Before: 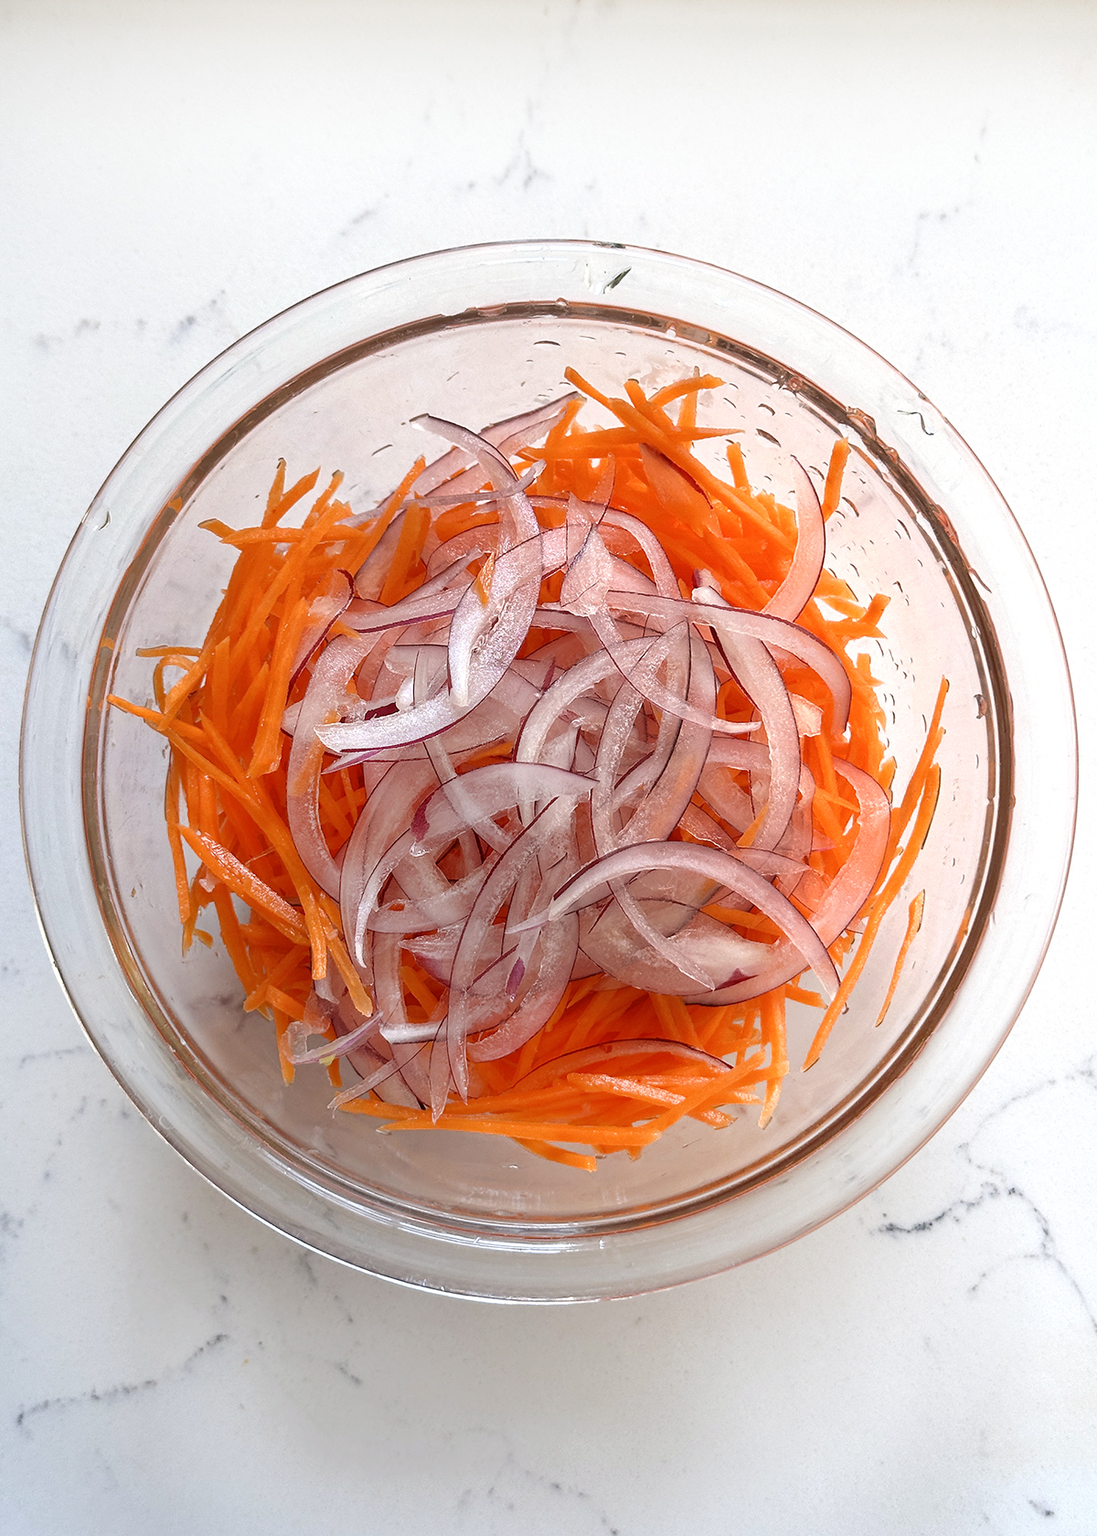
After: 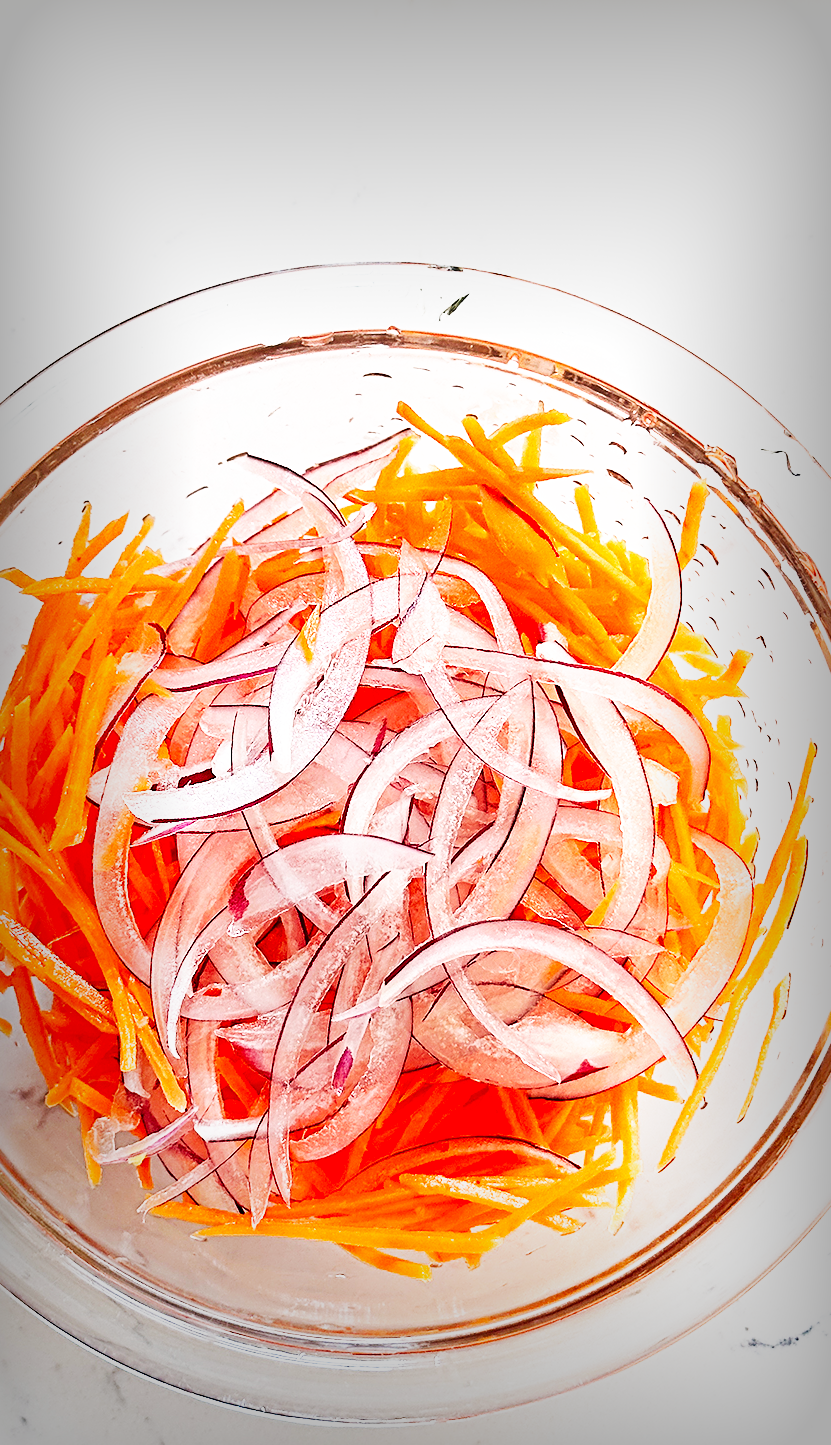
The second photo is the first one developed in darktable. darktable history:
base curve: curves: ch0 [(0, 0) (0.007, 0.004) (0.027, 0.03) (0.046, 0.07) (0.207, 0.54) (0.442, 0.872) (0.673, 0.972) (1, 1)], preserve colors none
crop: left 18.479%, right 12.2%, bottom 13.971%
vignetting: fall-off start 53.2%, brightness -0.594, saturation 0, automatic ratio true, width/height ratio 1.313, shape 0.22, unbound false
sharpen: radius 4
